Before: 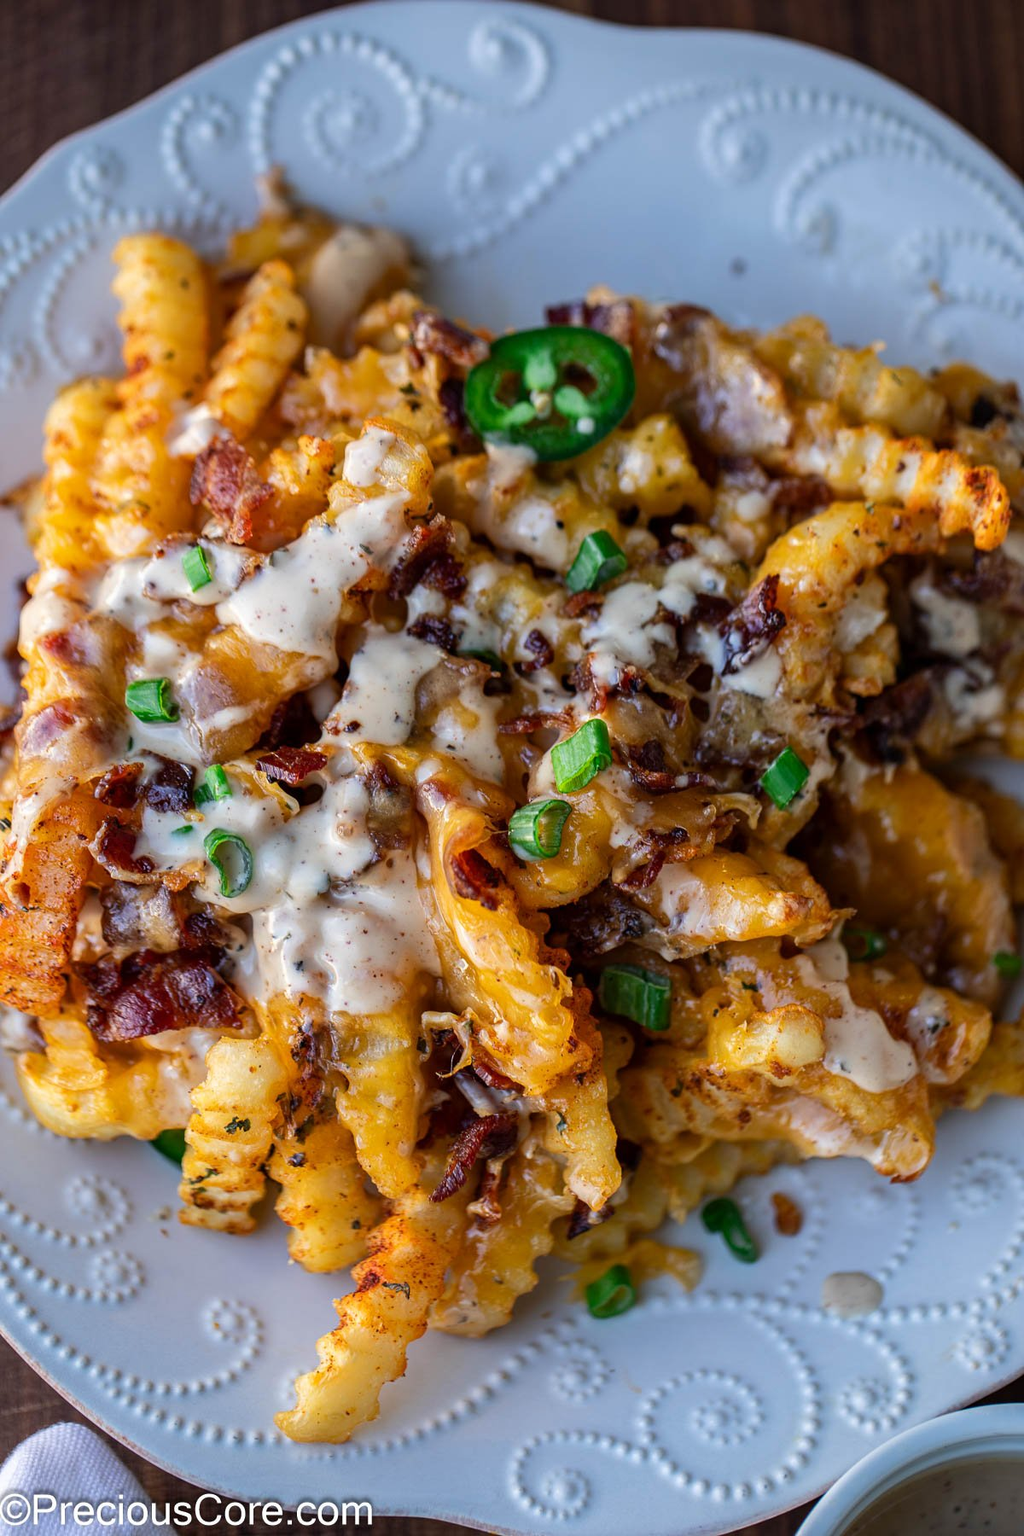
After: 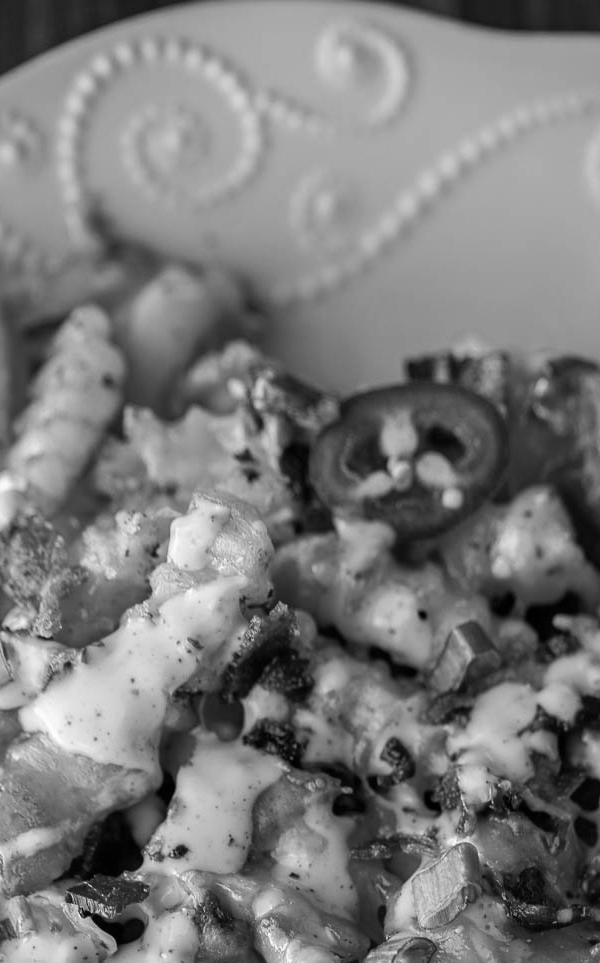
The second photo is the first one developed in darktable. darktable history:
monochrome: size 3.1
crop: left 19.556%, right 30.401%, bottom 46.458%
